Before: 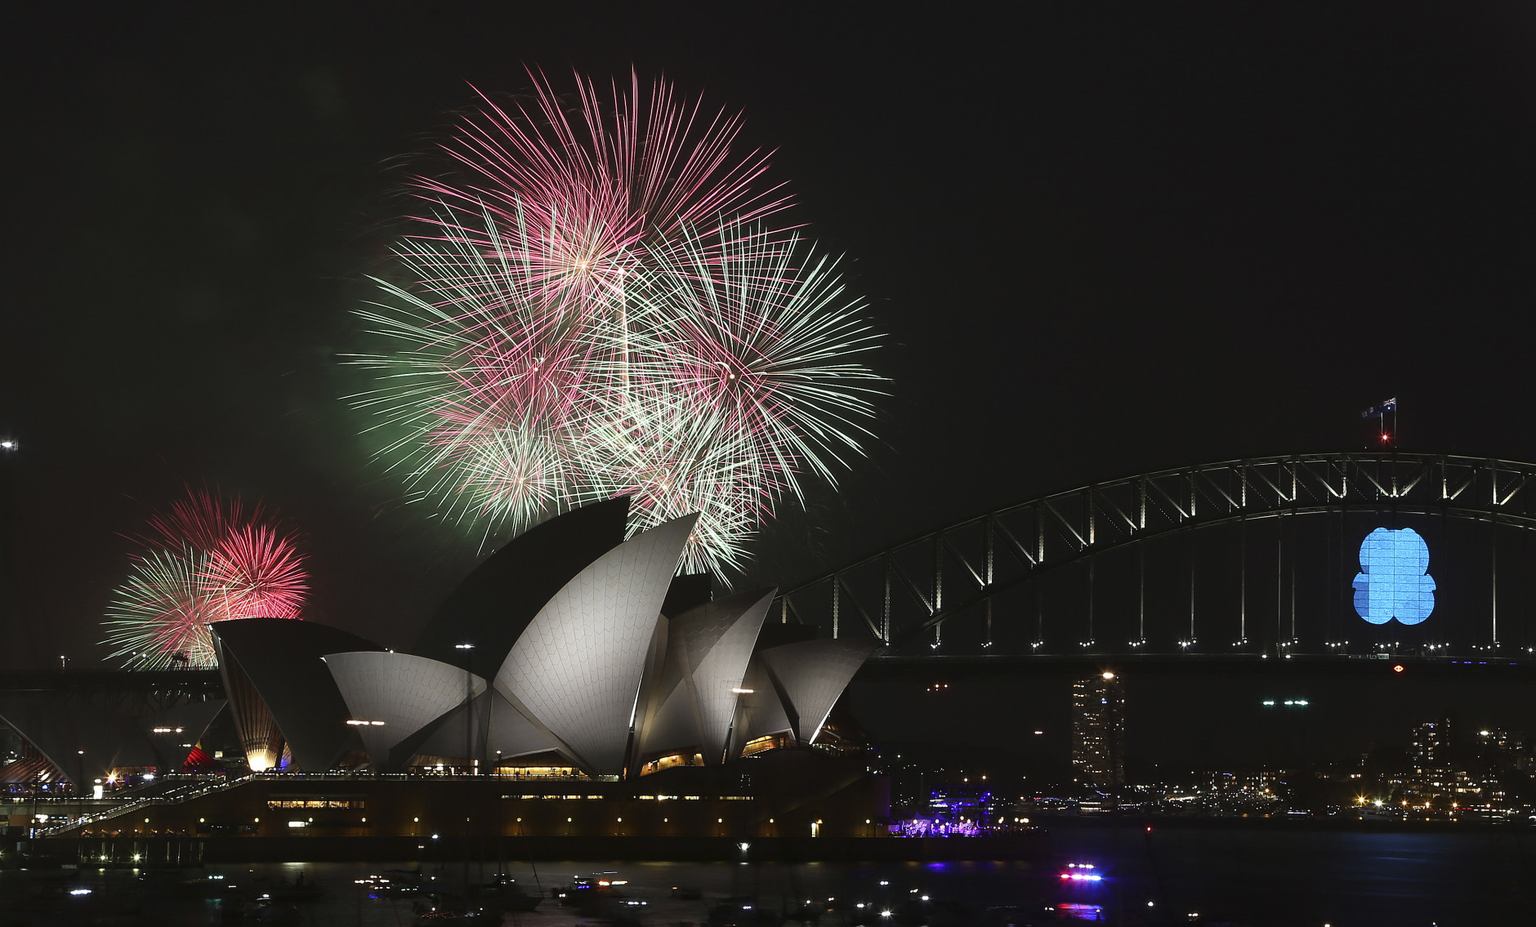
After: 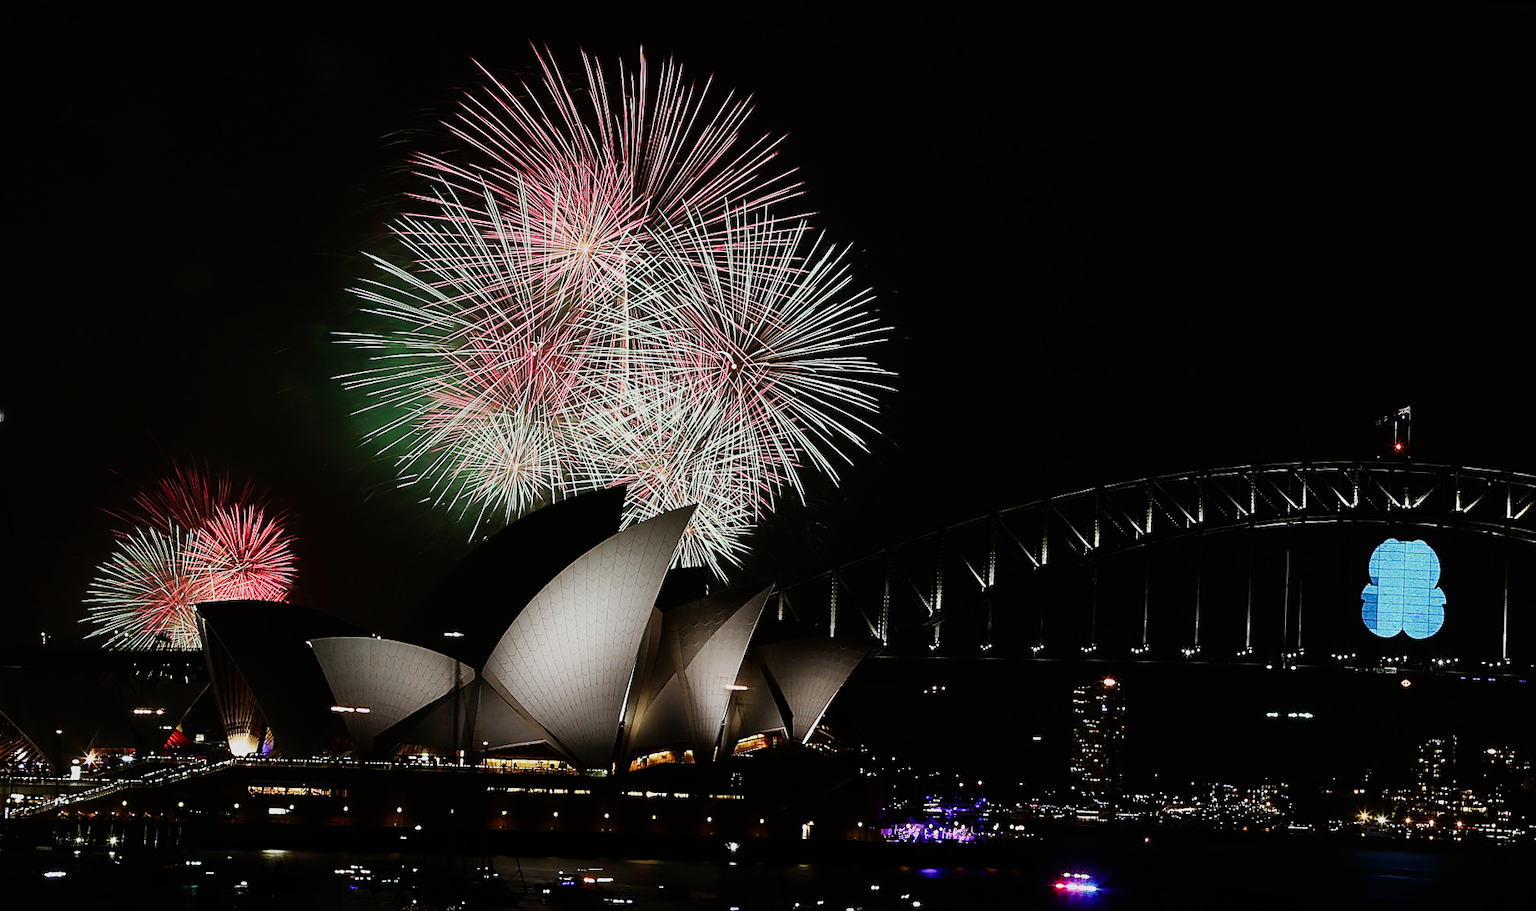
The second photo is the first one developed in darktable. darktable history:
rotate and perspective: rotation 1.57°, crop left 0.018, crop right 0.982, crop top 0.039, crop bottom 0.961
color balance: mode lift, gamma, gain (sRGB), lift [1, 0.99, 1.01, 0.992], gamma [1, 1.037, 0.974, 0.963]
sharpen: on, module defaults
contrast brightness saturation: saturation -0.05
sigmoid: contrast 1.69, skew -0.23, preserve hue 0%, red attenuation 0.1, red rotation 0.035, green attenuation 0.1, green rotation -0.017, blue attenuation 0.15, blue rotation -0.052, base primaries Rec2020
